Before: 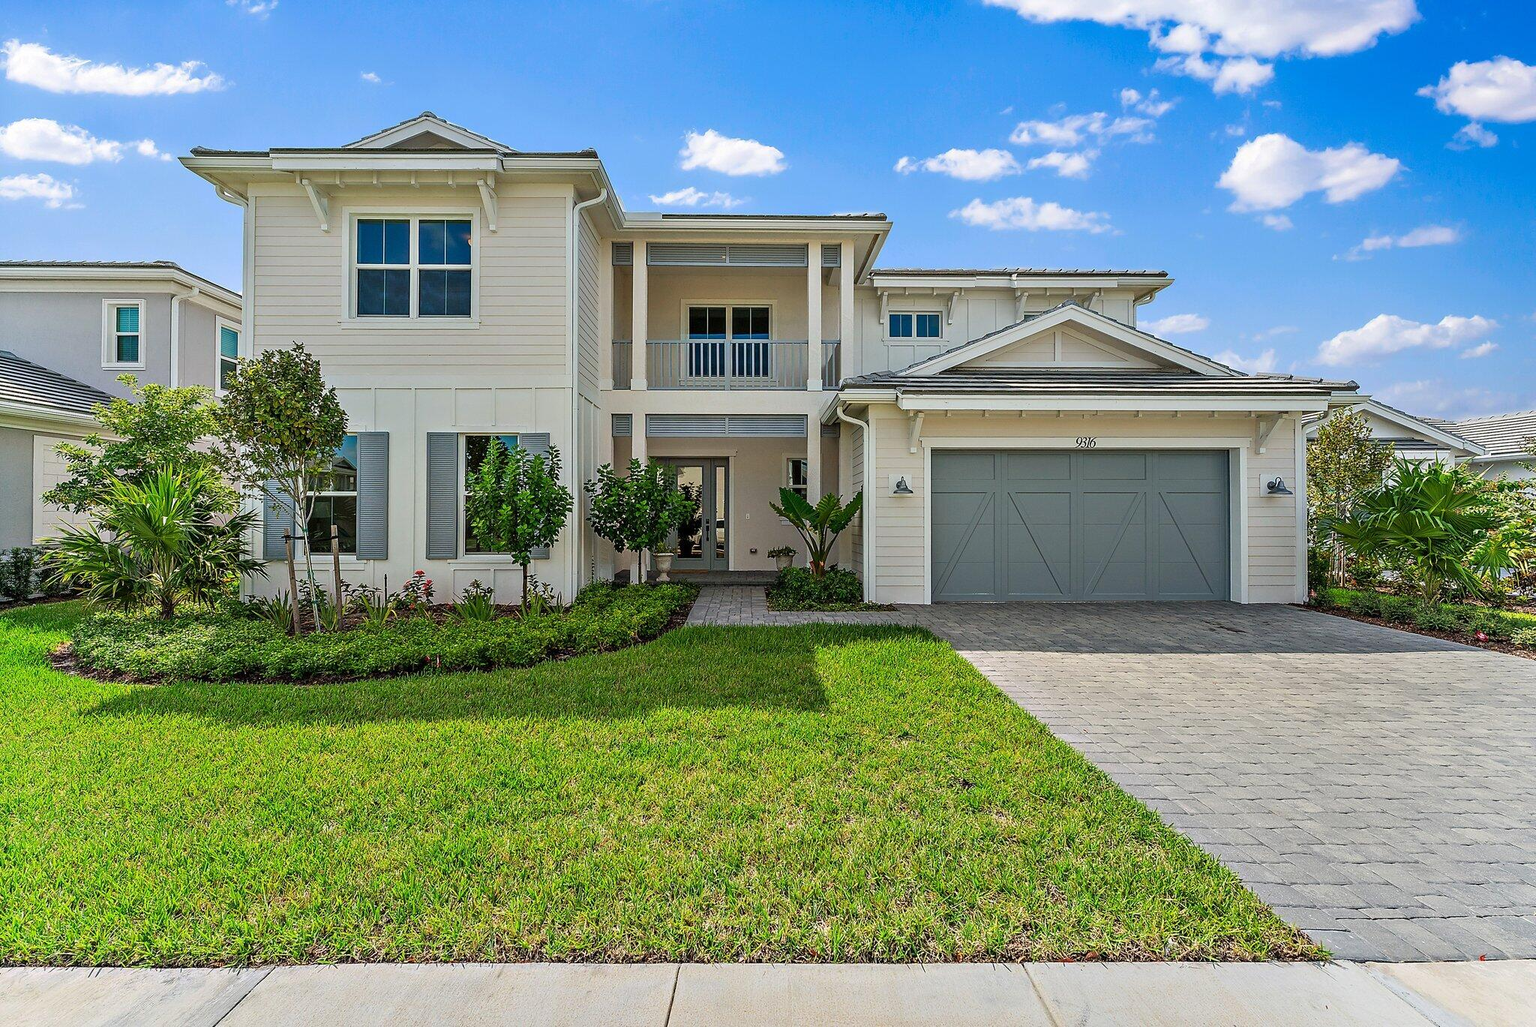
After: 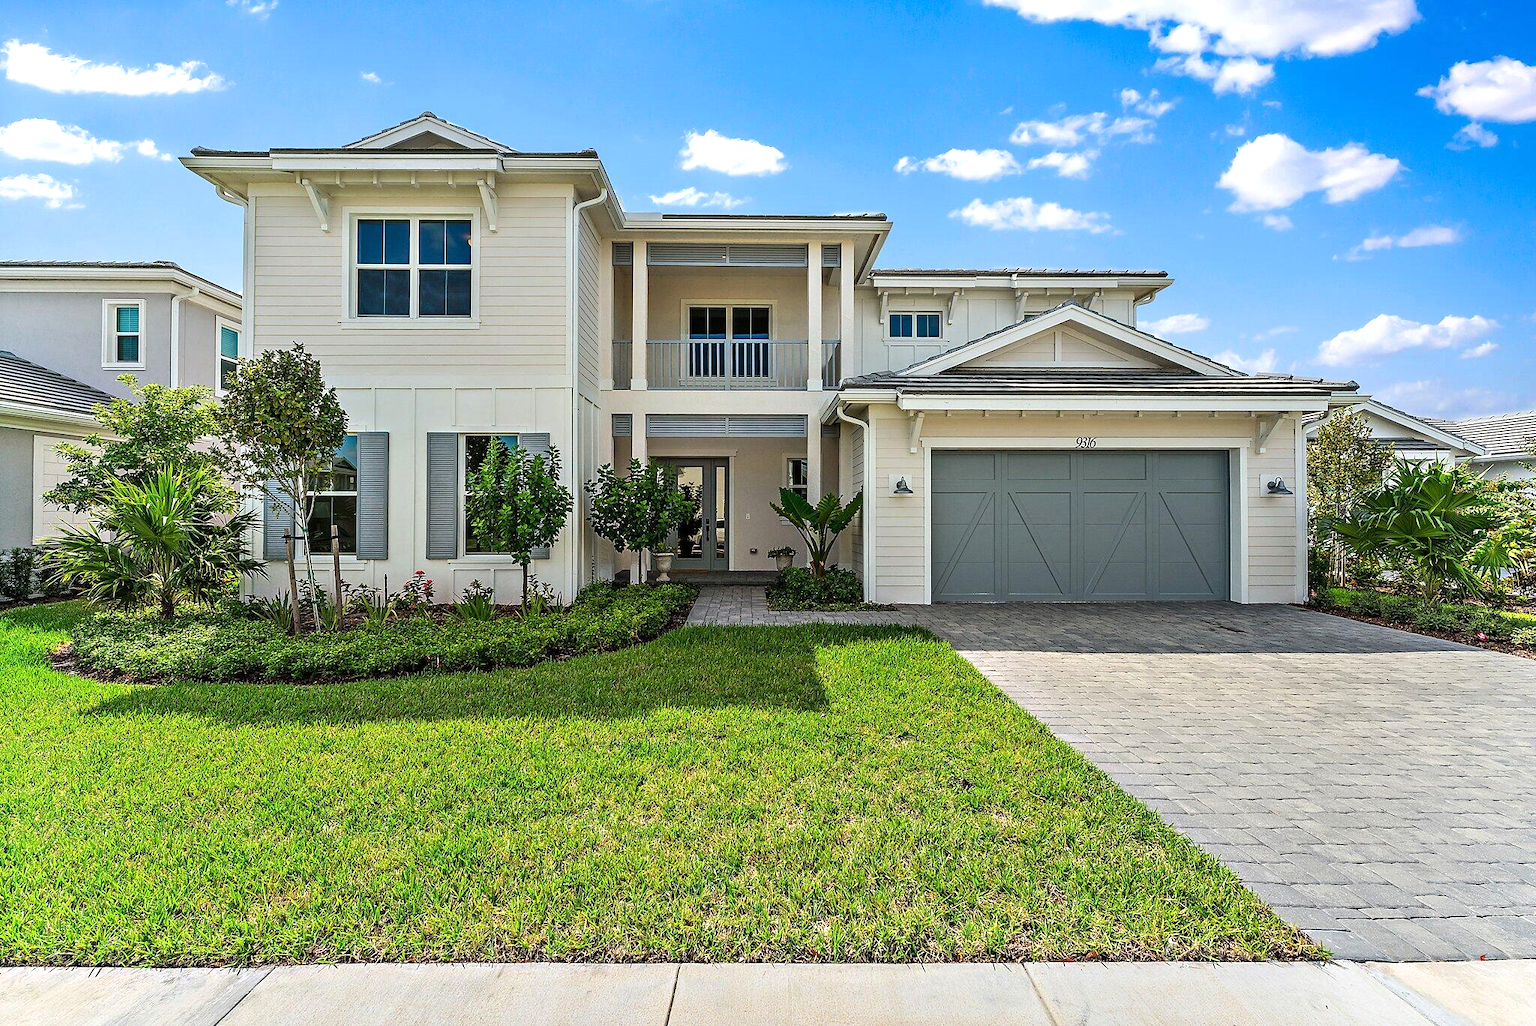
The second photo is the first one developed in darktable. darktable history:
tone equalizer: -8 EV -0.45 EV, -7 EV -0.426 EV, -6 EV -0.367 EV, -5 EV -0.245 EV, -3 EV 0.2 EV, -2 EV 0.334 EV, -1 EV 0.377 EV, +0 EV 0.415 EV, edges refinement/feathering 500, mask exposure compensation -1.57 EV, preserve details no
